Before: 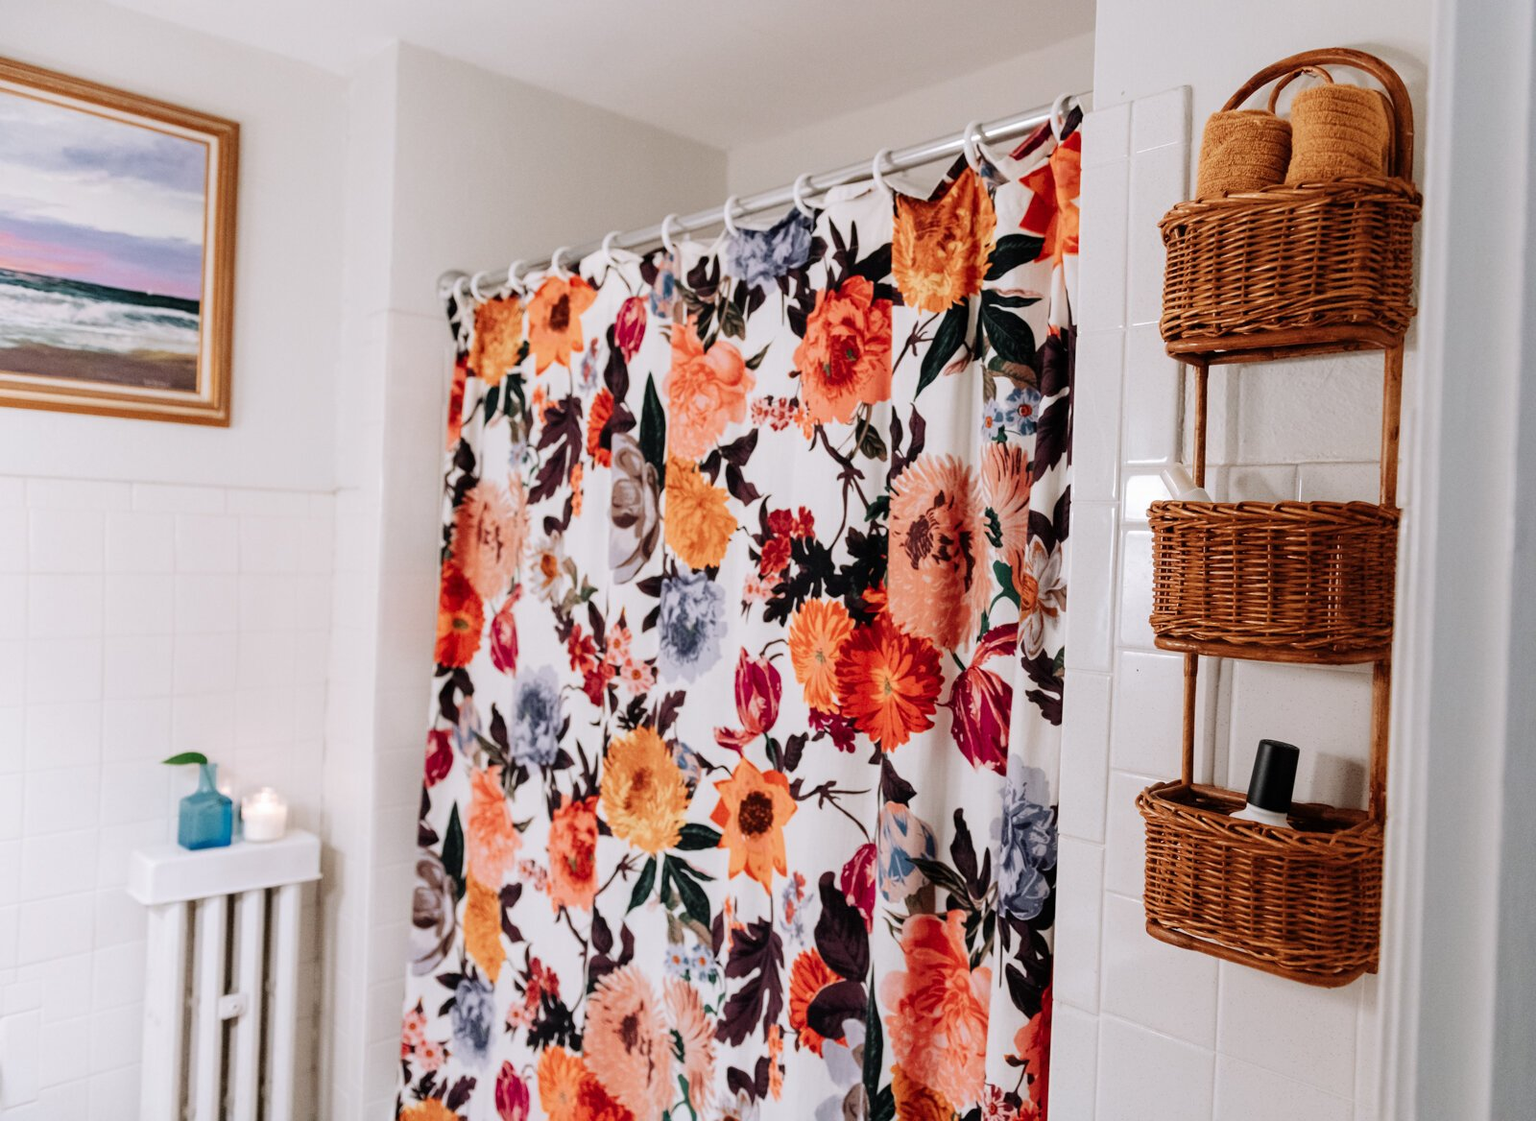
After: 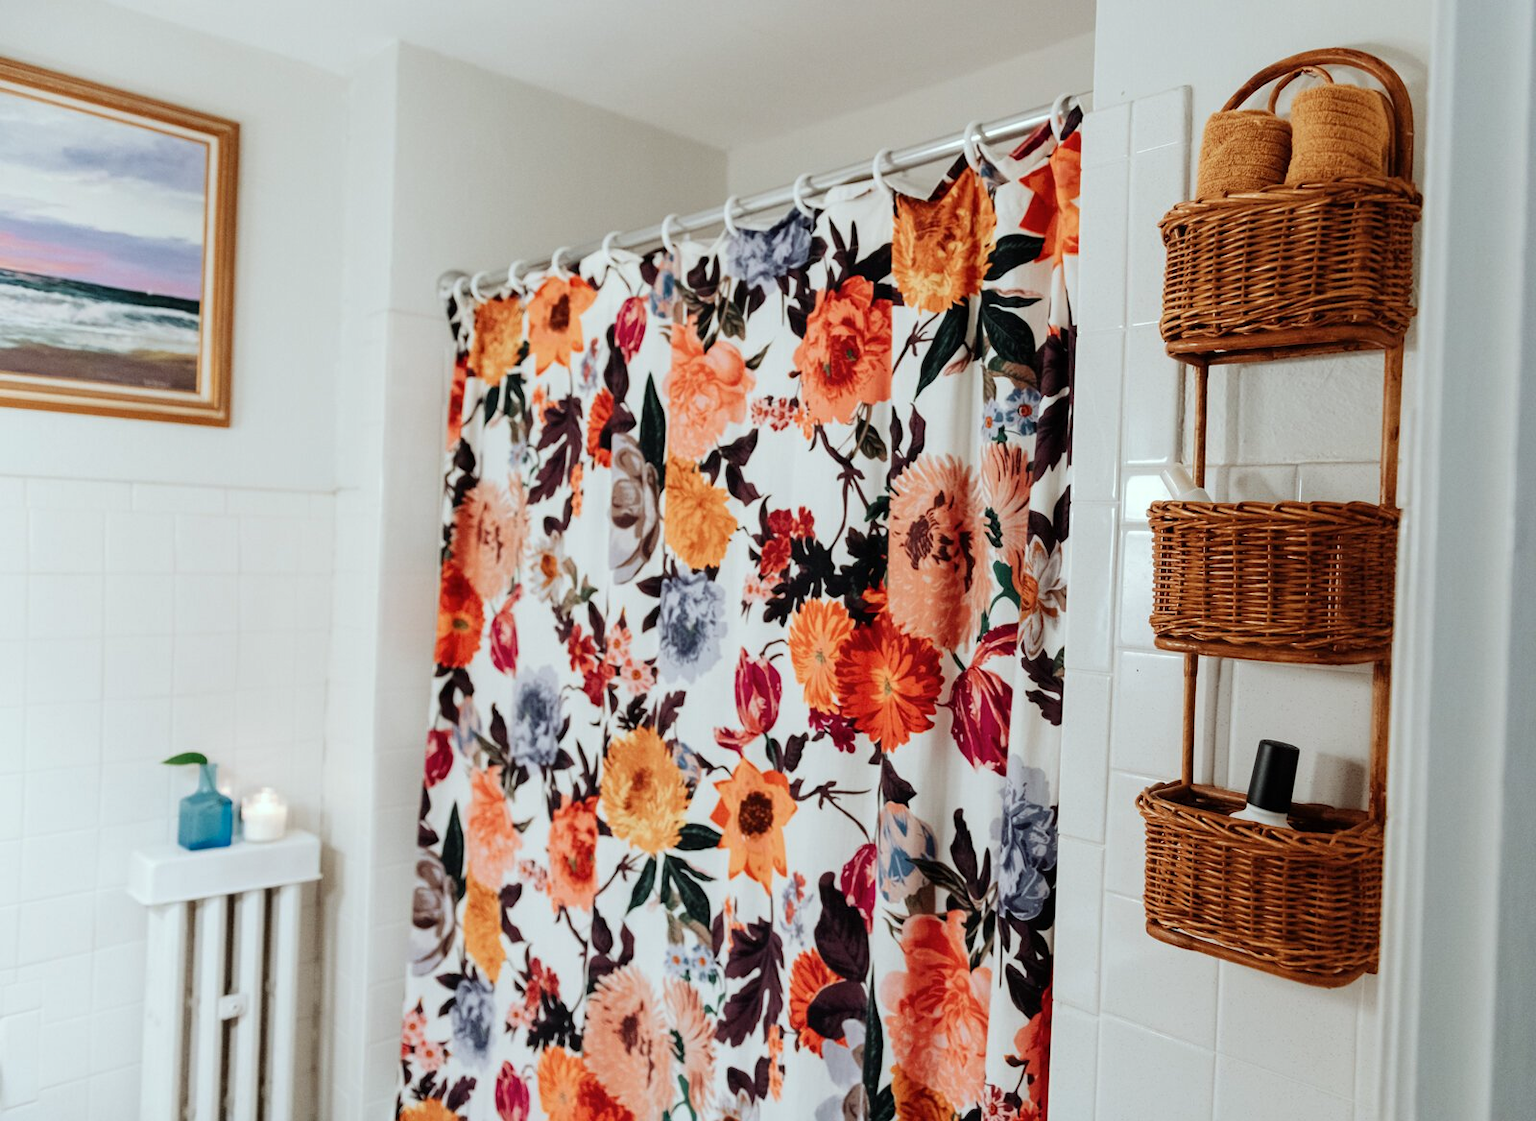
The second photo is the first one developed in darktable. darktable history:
color correction: highlights a* -6.74, highlights b* 0.558
